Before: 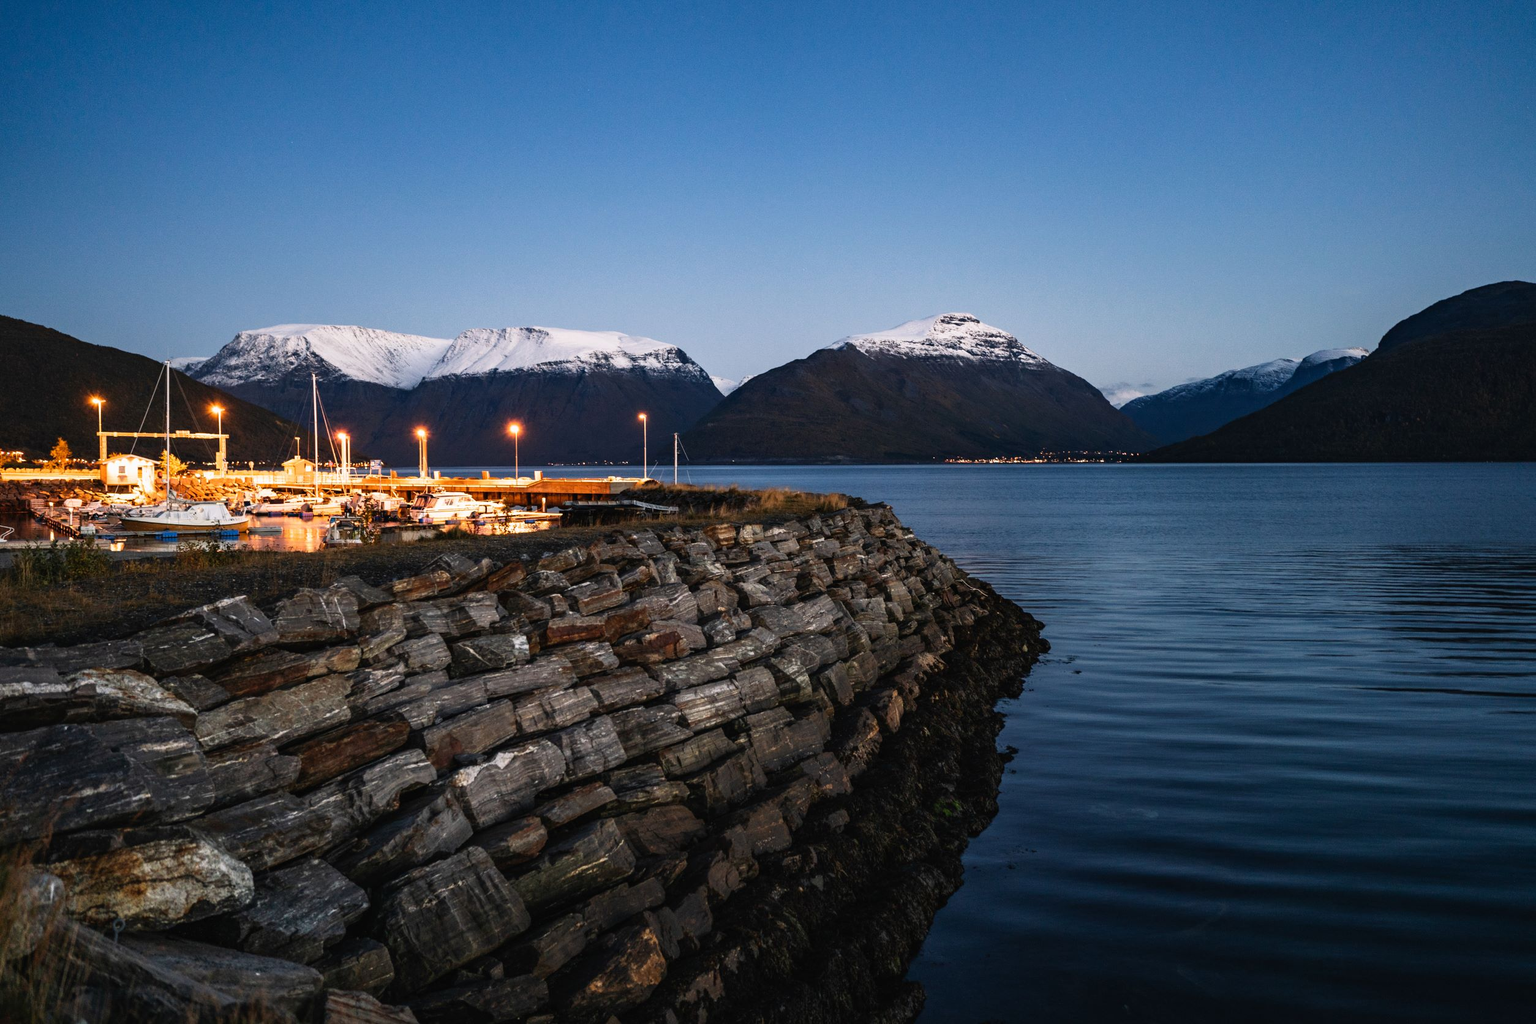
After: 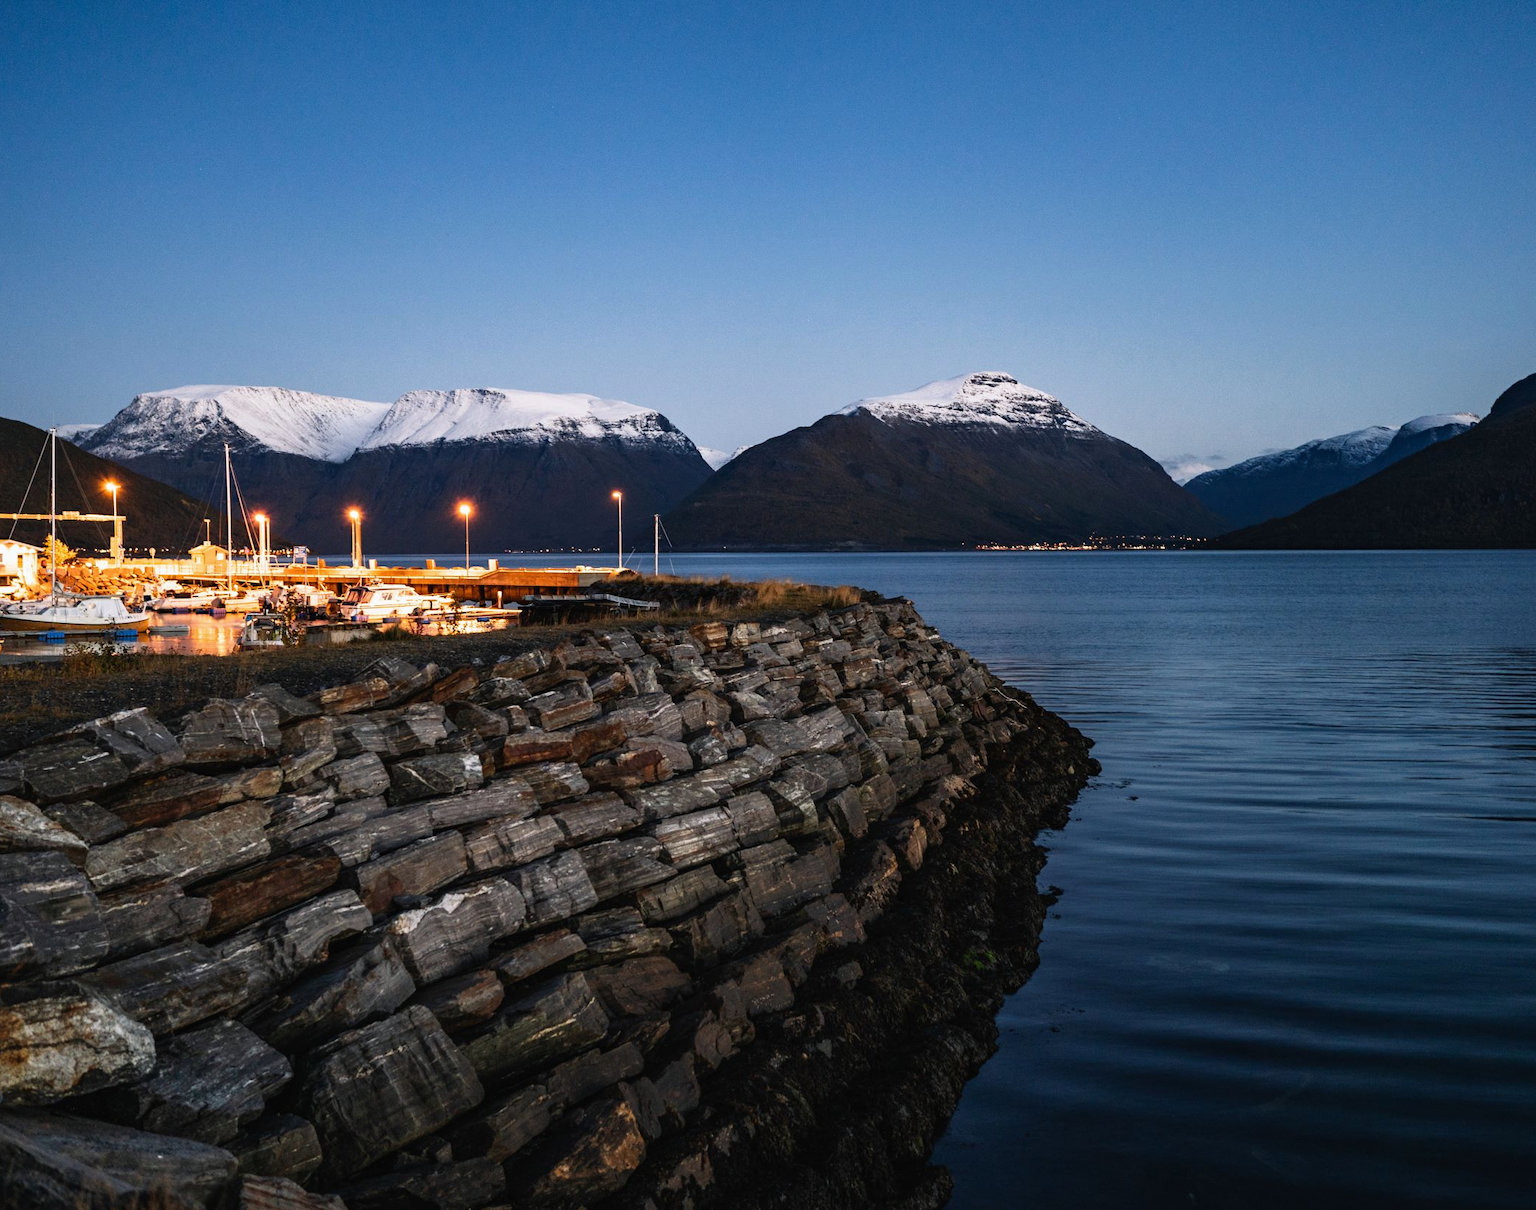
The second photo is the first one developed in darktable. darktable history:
white balance: red 0.986, blue 1.01
crop: left 8.026%, right 7.374%
